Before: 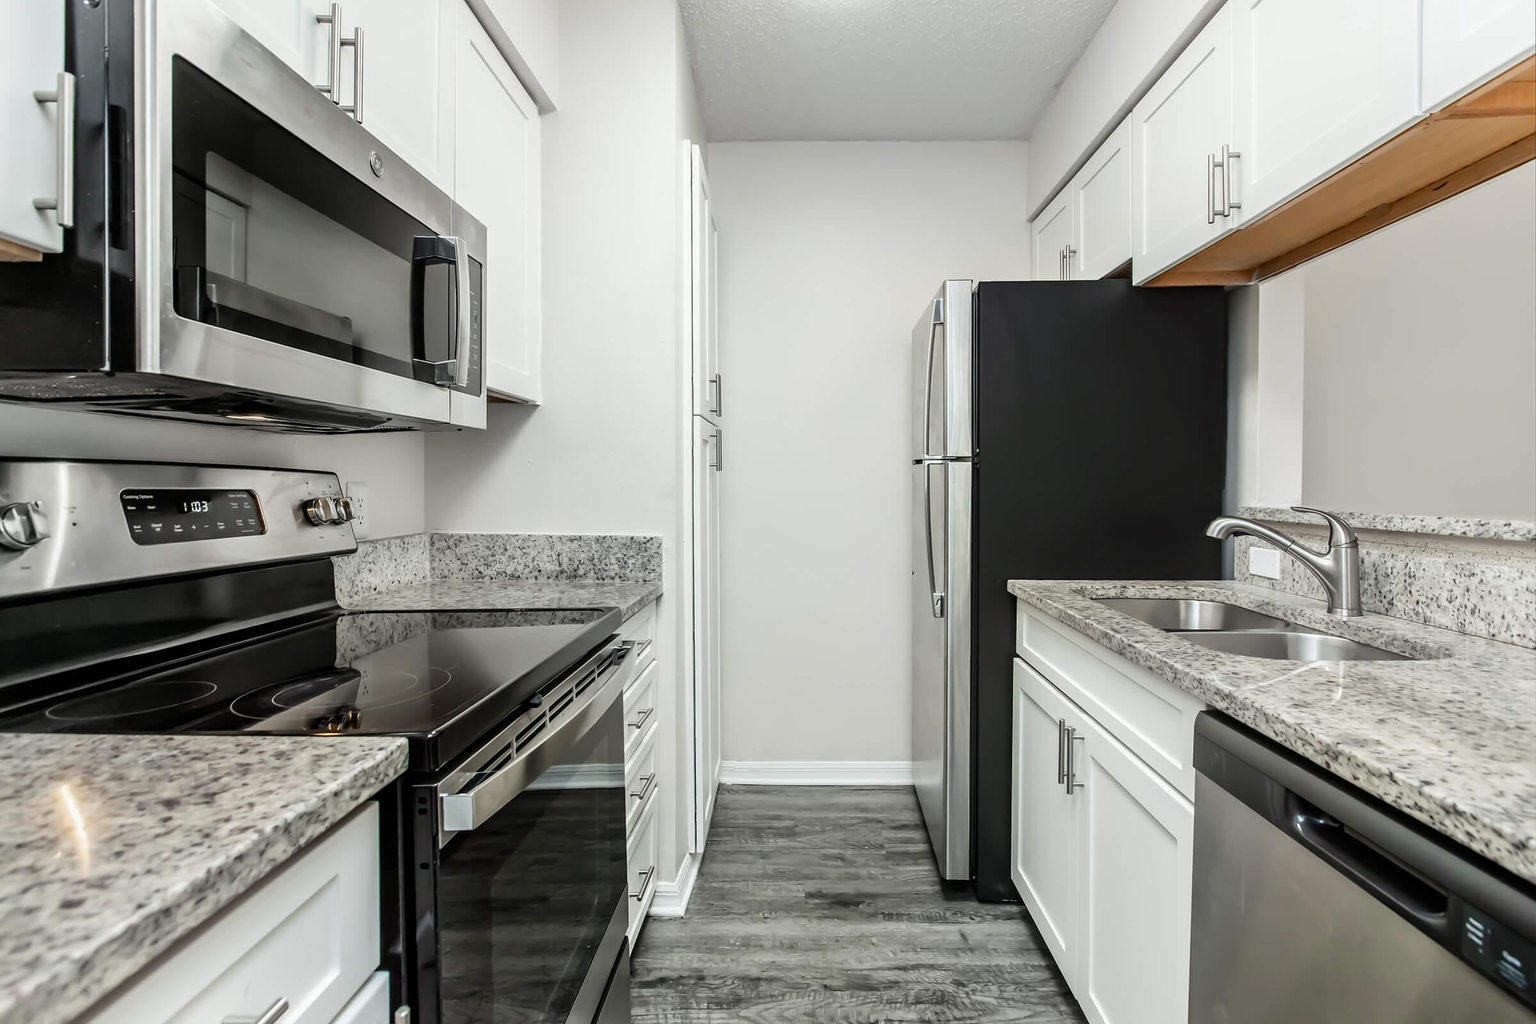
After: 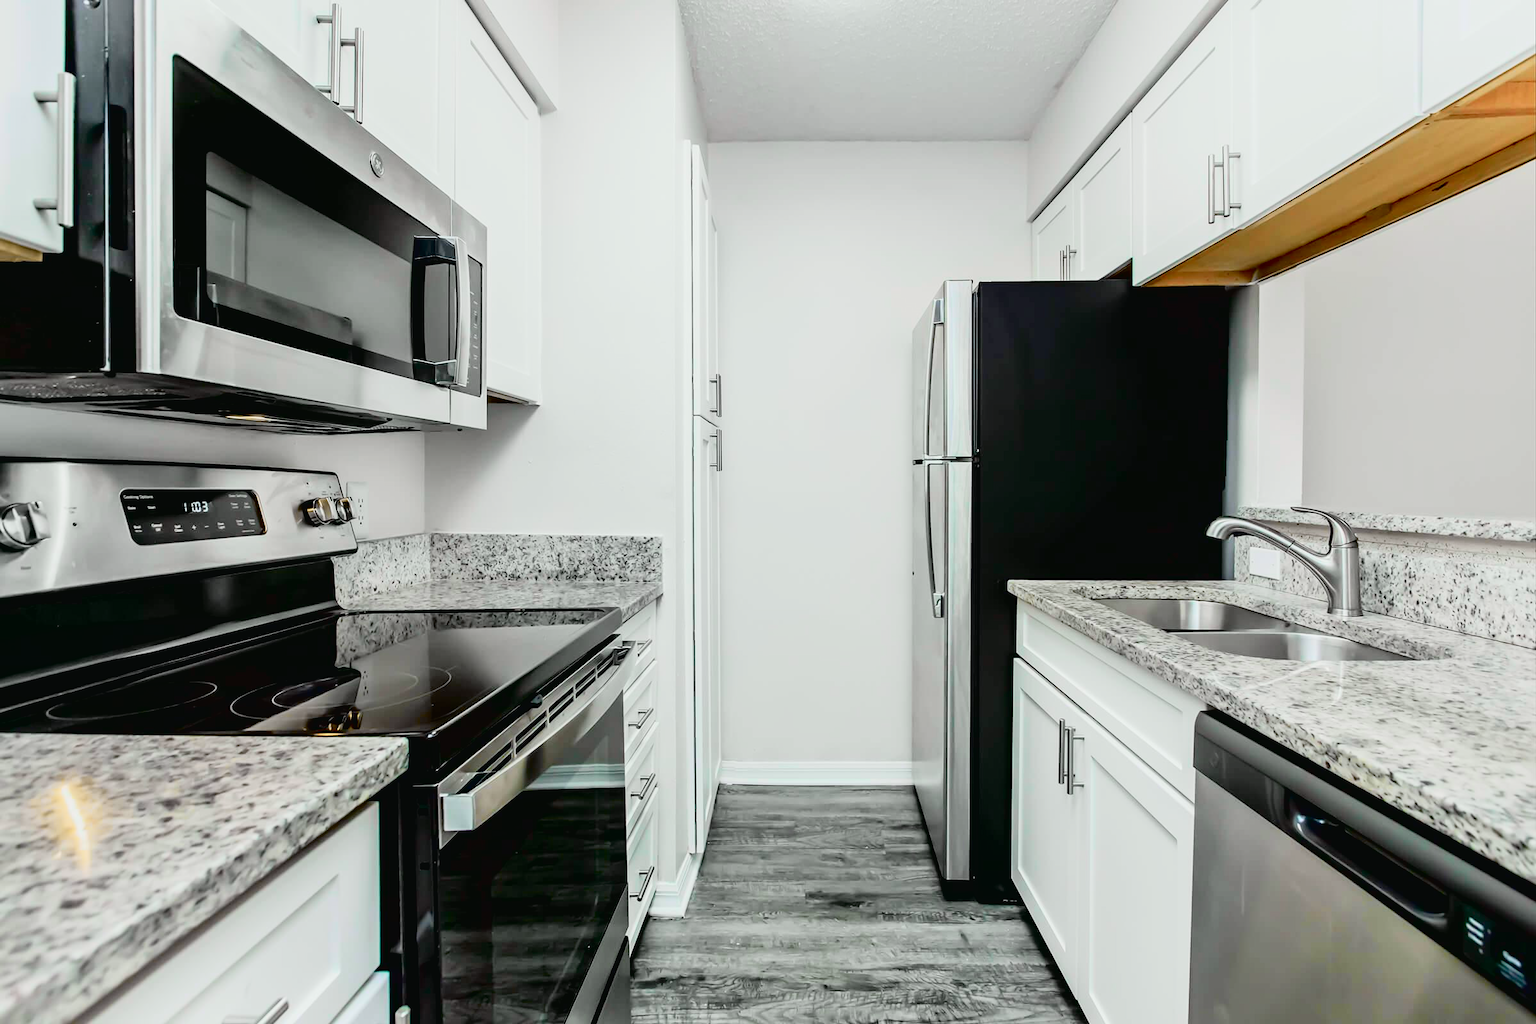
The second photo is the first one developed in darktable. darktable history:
tone curve: curves: ch0 [(0, 0.022) (0.114, 0.088) (0.282, 0.316) (0.446, 0.511) (0.613, 0.693) (0.786, 0.843) (0.999, 0.949)]; ch1 [(0, 0) (0.395, 0.343) (0.463, 0.427) (0.486, 0.474) (0.503, 0.5) (0.535, 0.522) (0.555, 0.546) (0.594, 0.614) (0.755, 0.793) (1, 1)]; ch2 [(0, 0) (0.369, 0.388) (0.449, 0.431) (0.501, 0.5) (0.528, 0.517) (0.561, 0.598) (0.697, 0.721) (1, 1)], color space Lab, independent channels, preserve colors none
exposure: black level correction 0.013, compensate highlight preservation false
